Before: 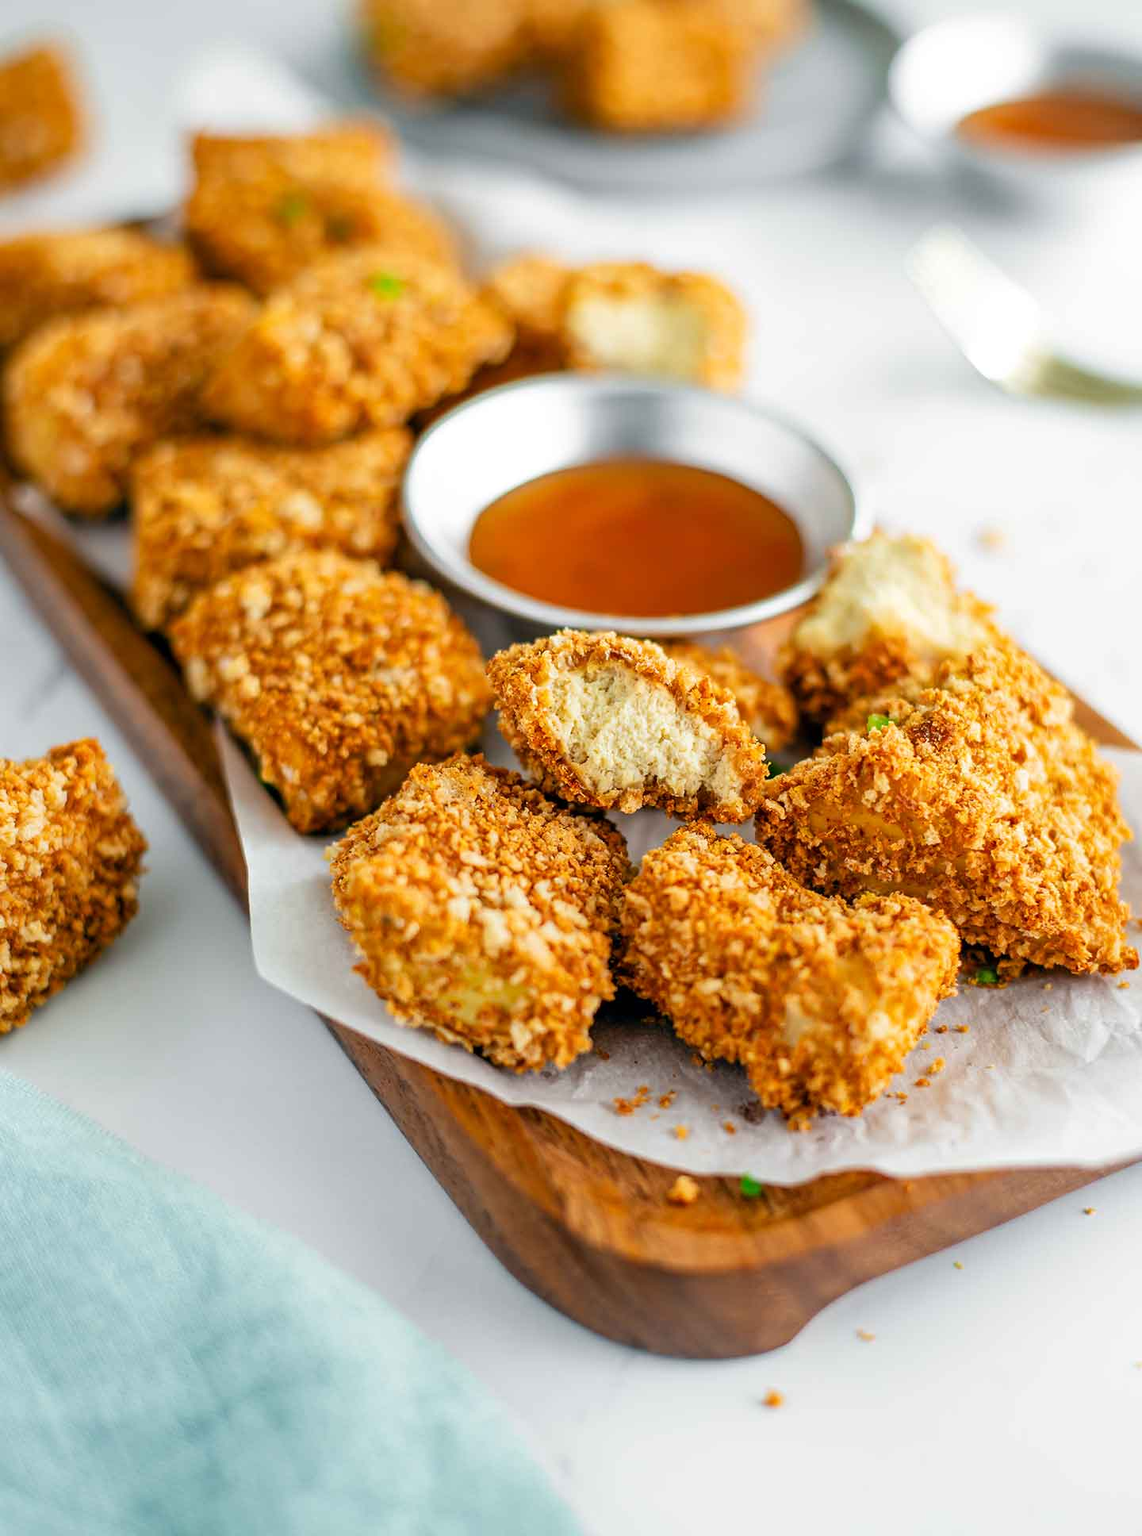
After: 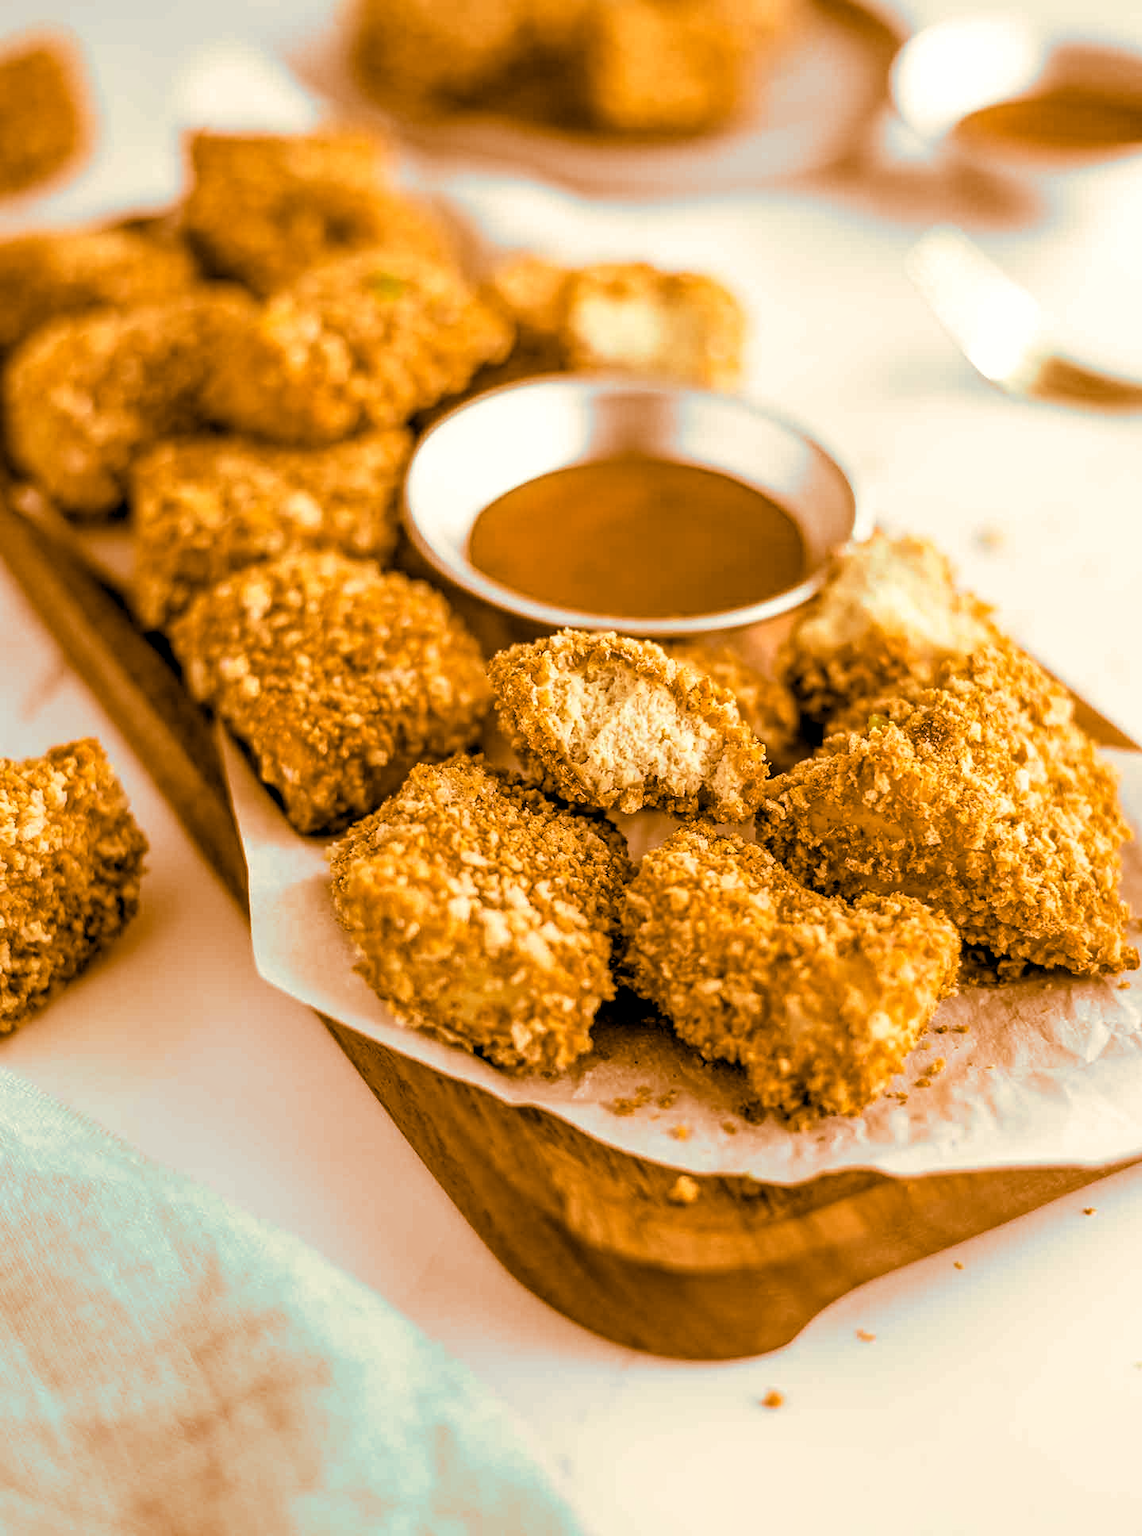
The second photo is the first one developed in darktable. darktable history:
white balance: red 1.029, blue 0.92
local contrast: on, module defaults
split-toning: shadows › hue 26°, shadows › saturation 0.92, highlights › hue 40°, highlights › saturation 0.92, balance -63, compress 0%
